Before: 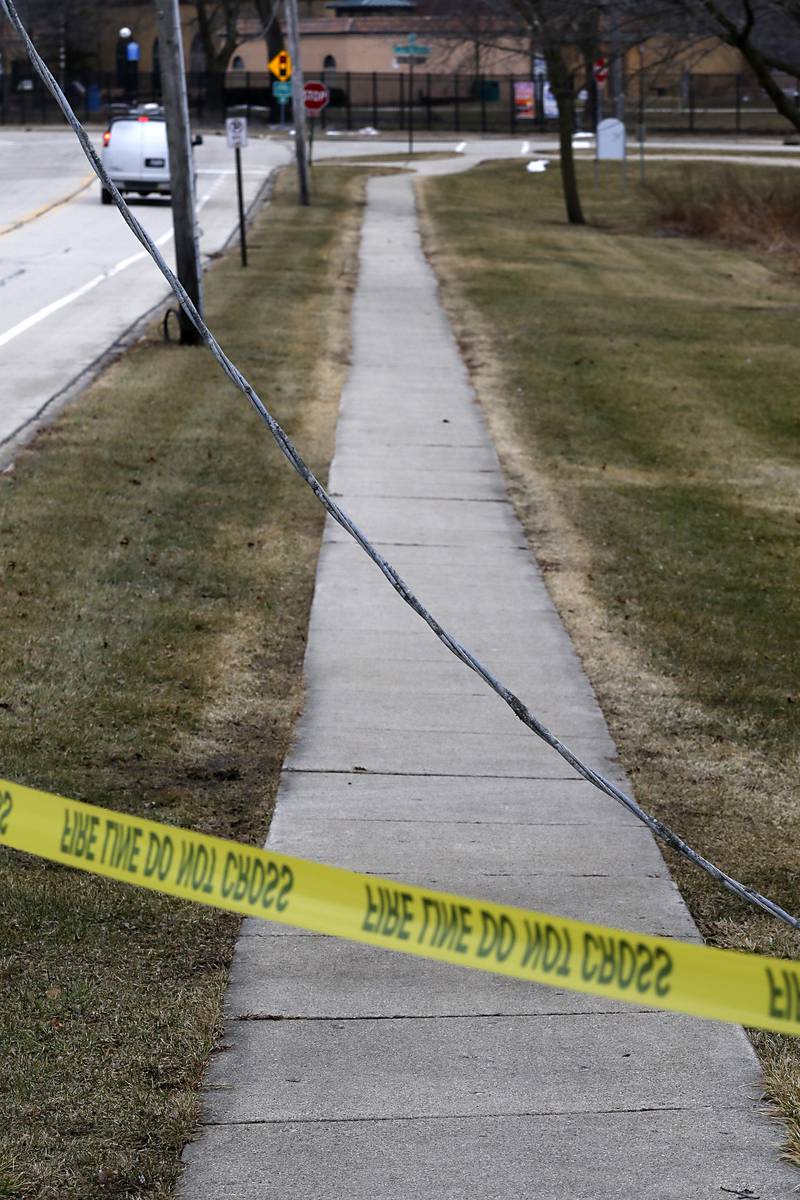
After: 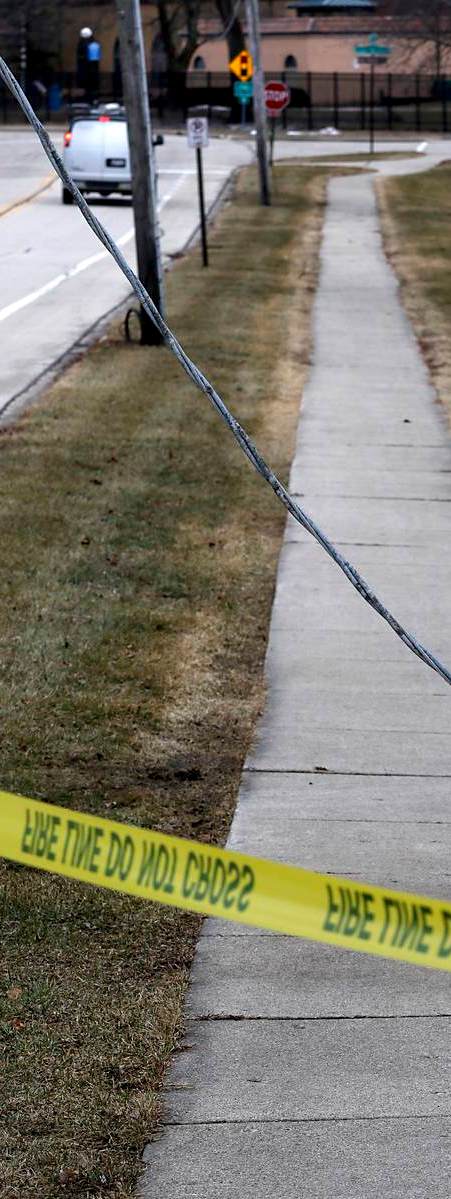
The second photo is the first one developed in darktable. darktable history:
local contrast: highlights 100%, shadows 101%, detail 119%, midtone range 0.2
crop: left 4.934%, right 38.61%
